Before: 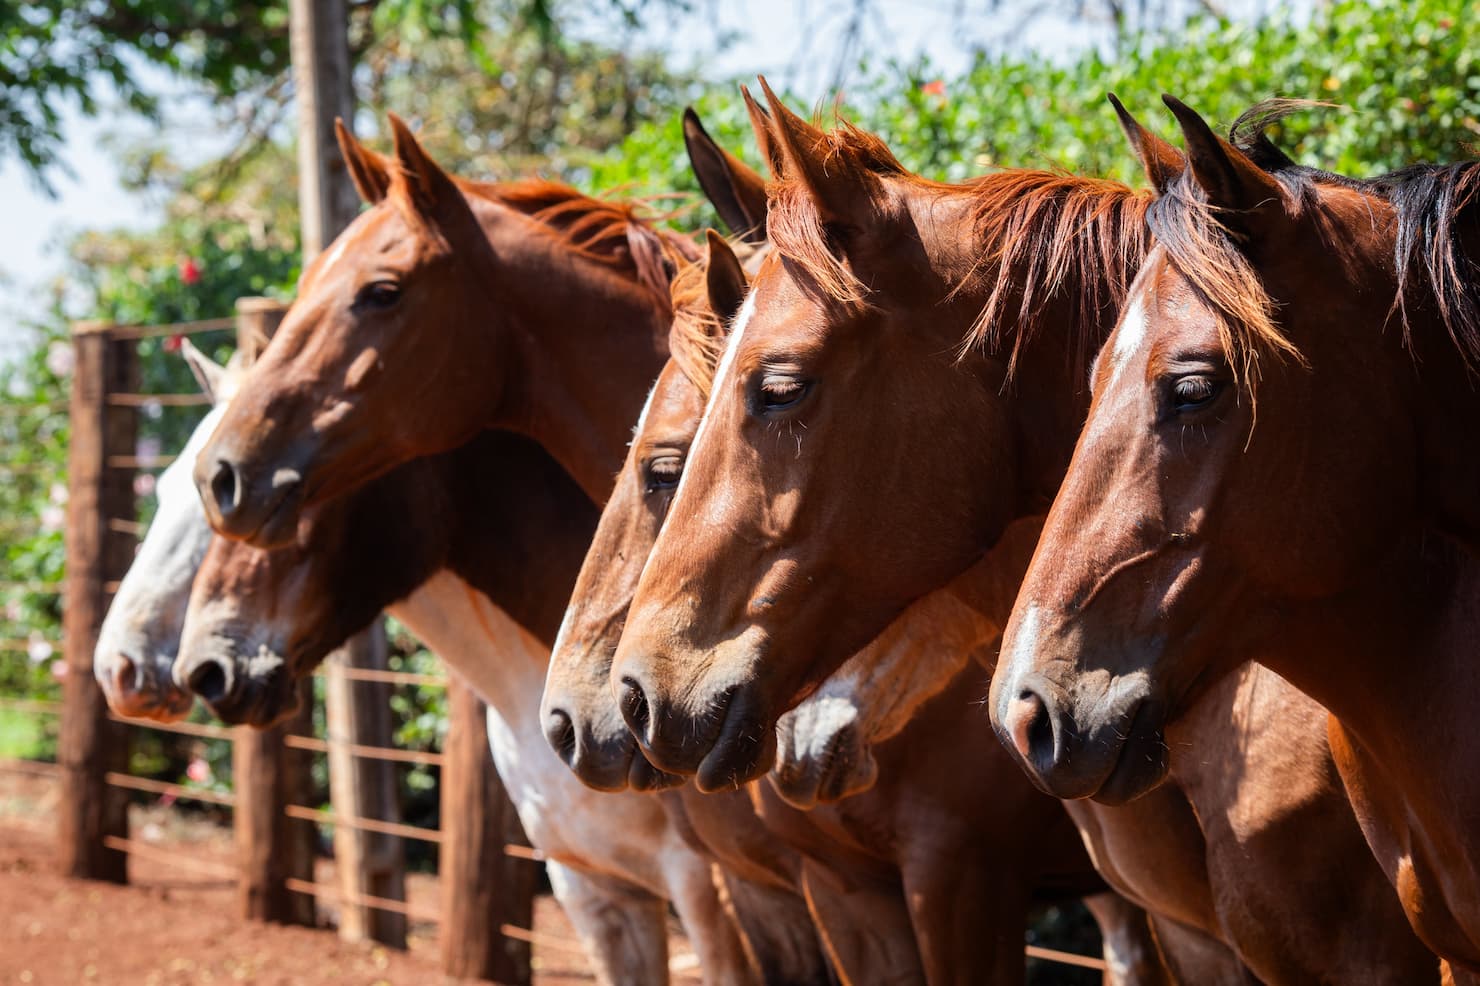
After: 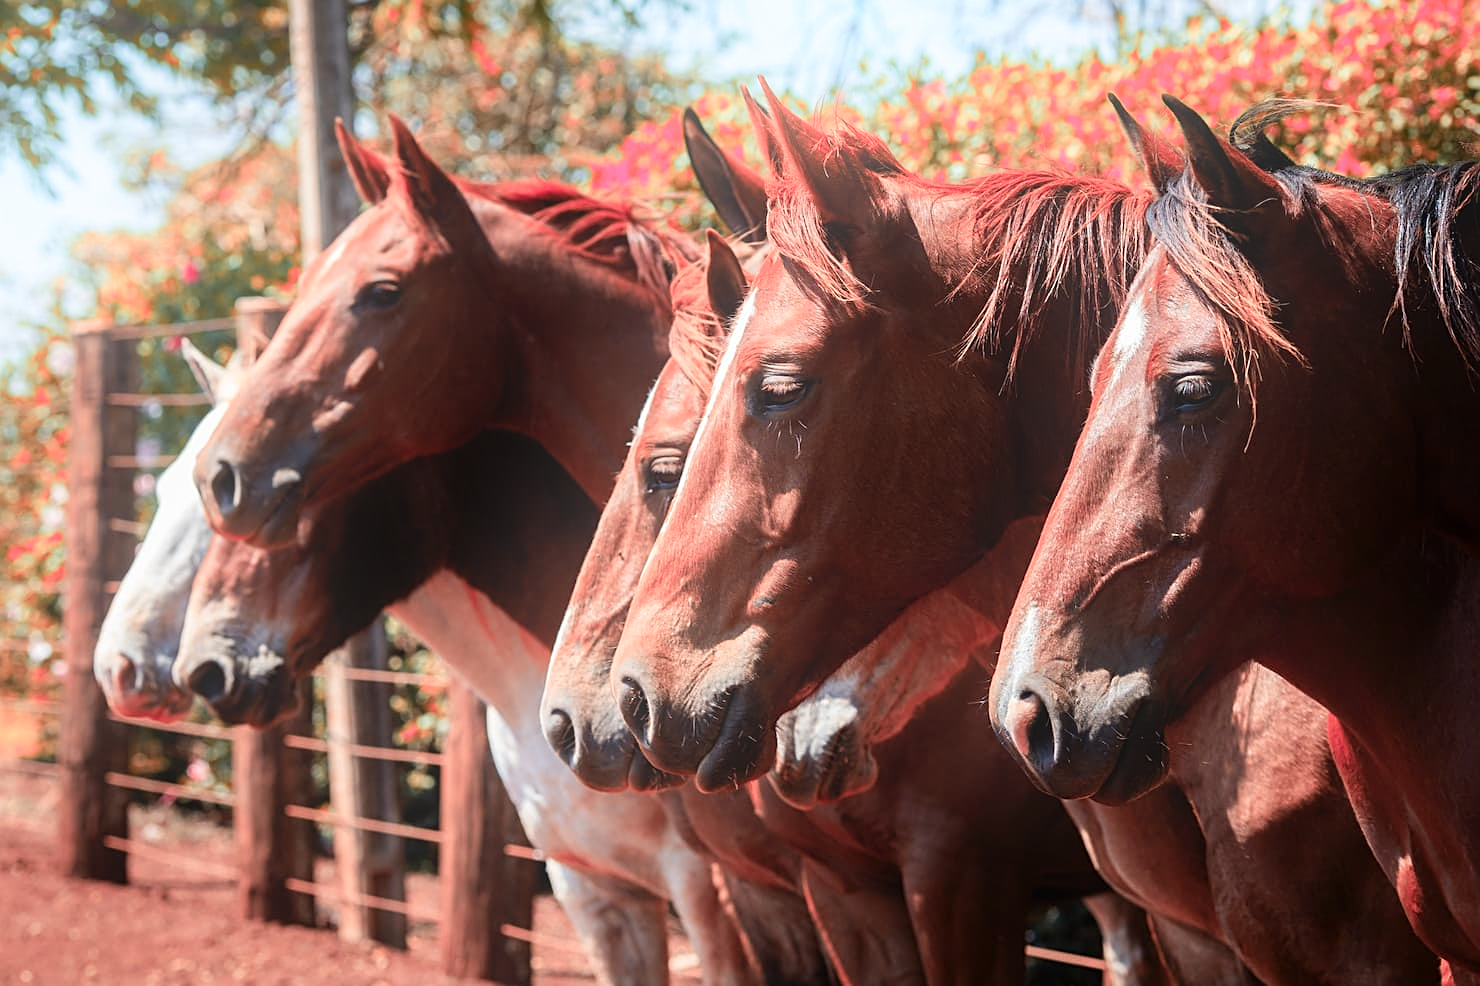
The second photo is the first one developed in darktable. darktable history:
sharpen: on, module defaults
bloom: on, module defaults
color zones: curves: ch2 [(0, 0.488) (0.143, 0.417) (0.286, 0.212) (0.429, 0.179) (0.571, 0.154) (0.714, 0.415) (0.857, 0.495) (1, 0.488)]
